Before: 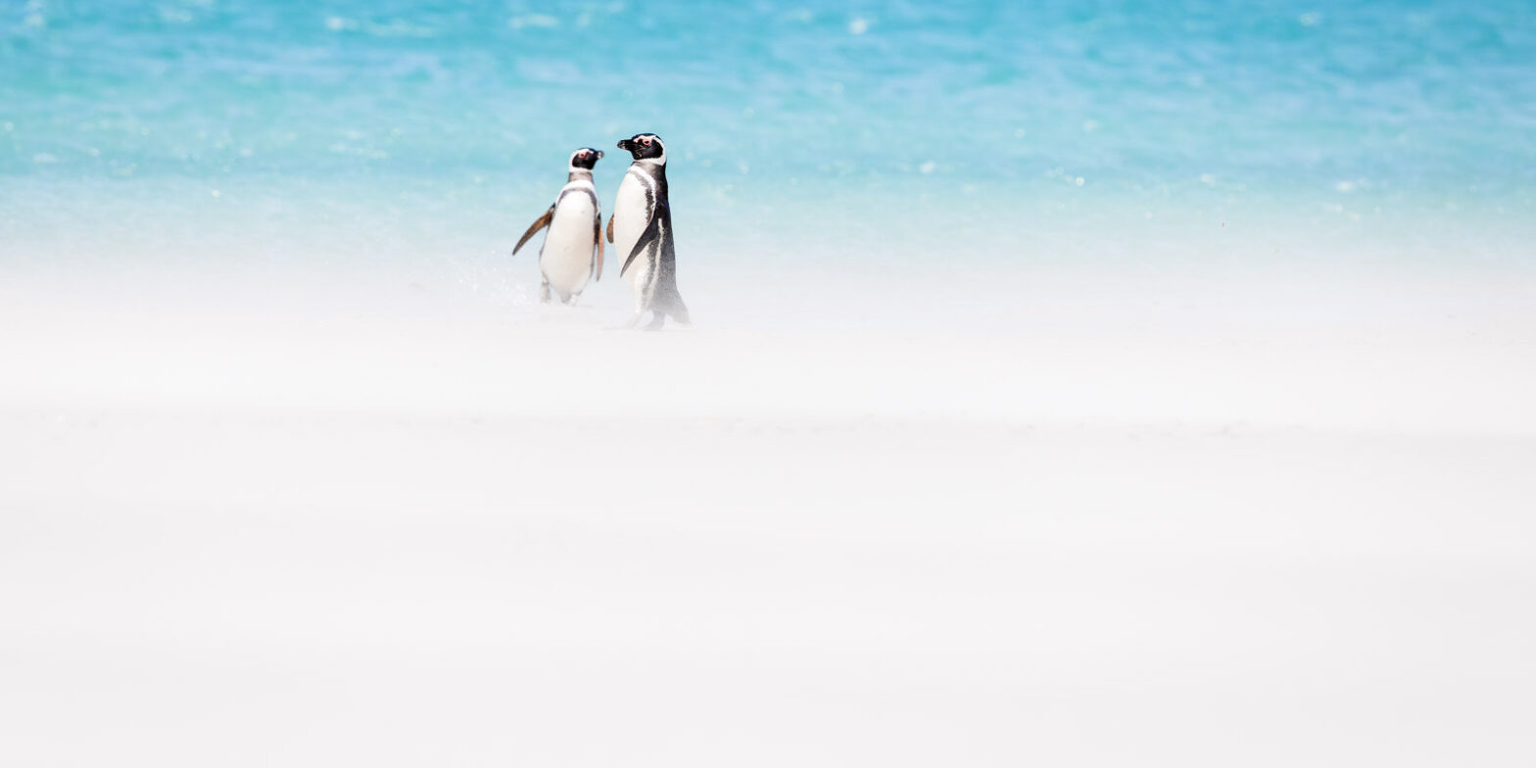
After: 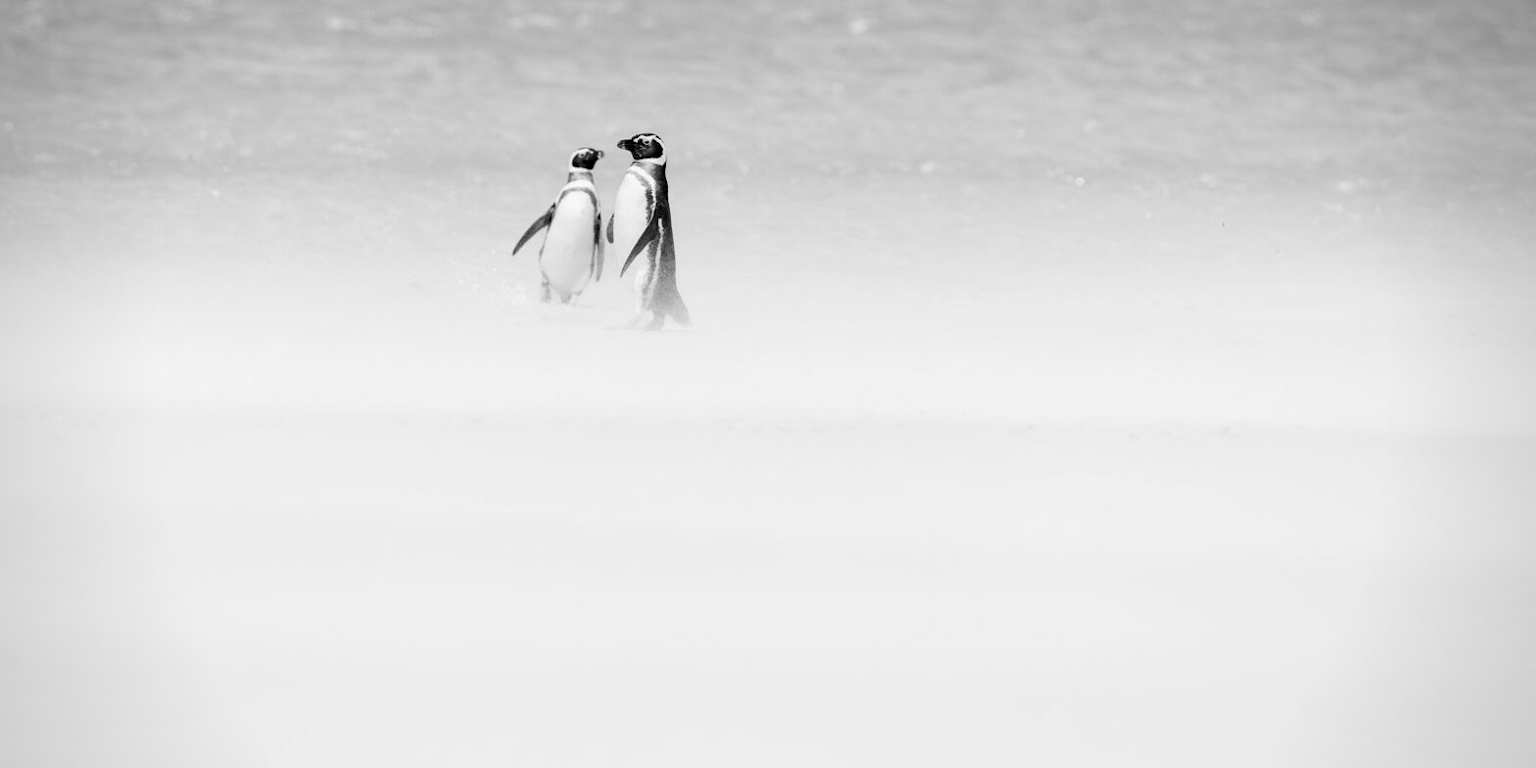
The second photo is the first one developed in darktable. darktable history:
vignetting: fall-off radius 60.92%
tone equalizer: on, module defaults
color calibration: output gray [0.267, 0.423, 0.261, 0], illuminant same as pipeline (D50), adaptation none (bypass)
